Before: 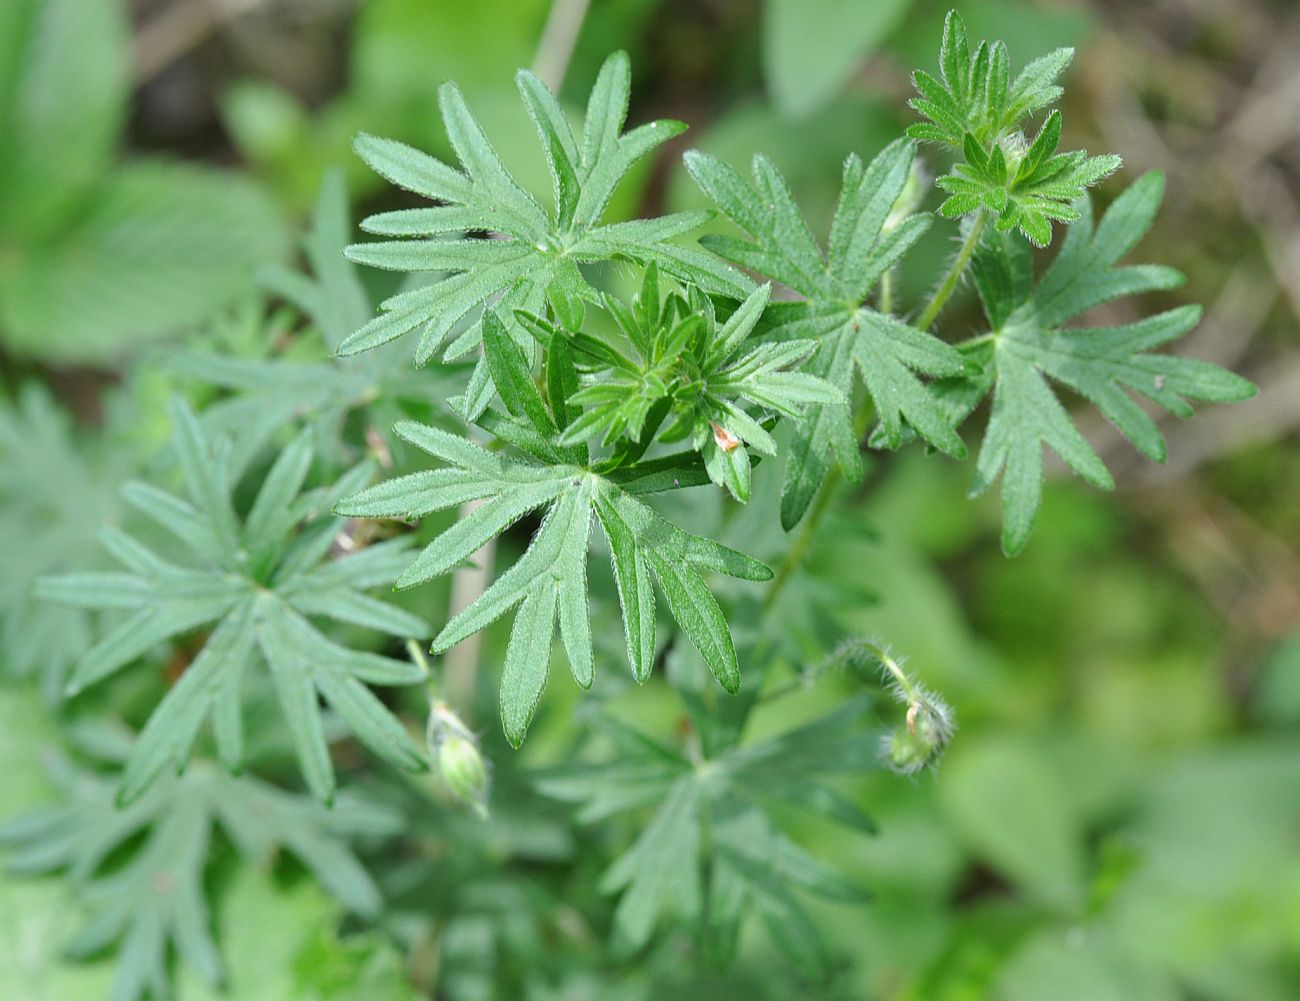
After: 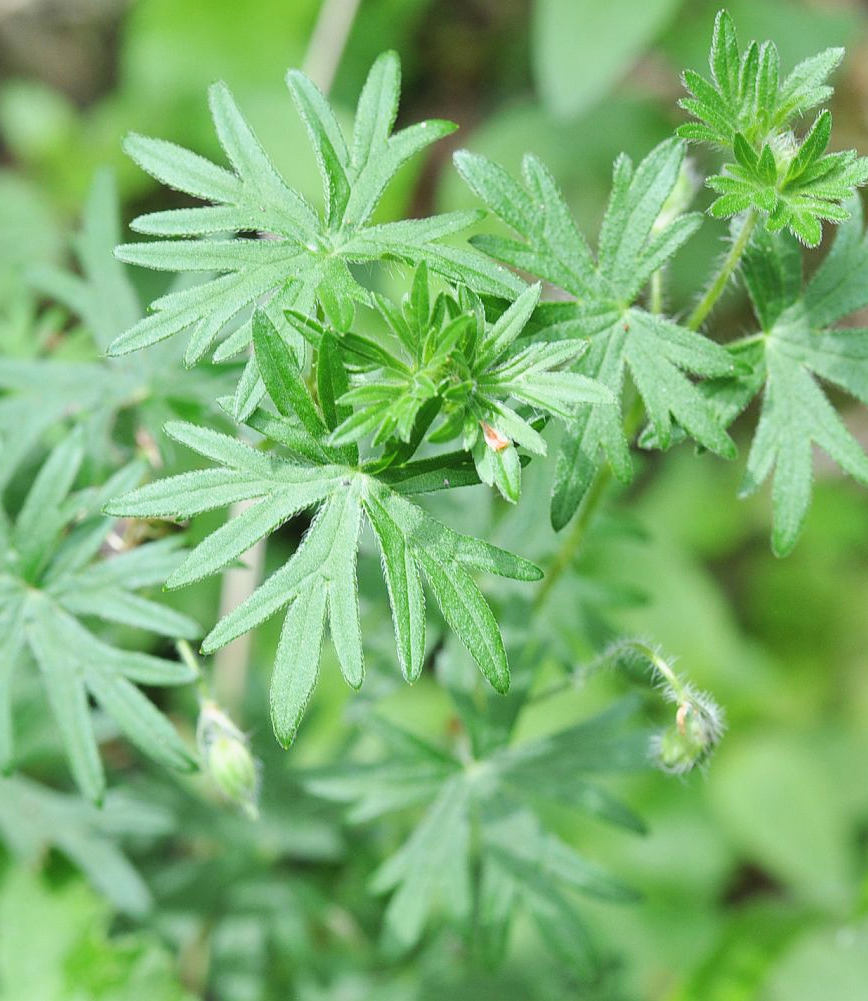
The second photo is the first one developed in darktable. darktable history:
crop and rotate: left 17.732%, right 15.423%
exposure: black level correction -0.002, exposure 0.54 EV, compensate highlight preservation false
filmic rgb: black relative exposure -14.19 EV, white relative exposure 3.39 EV, hardness 7.89, preserve chrominance max RGB
